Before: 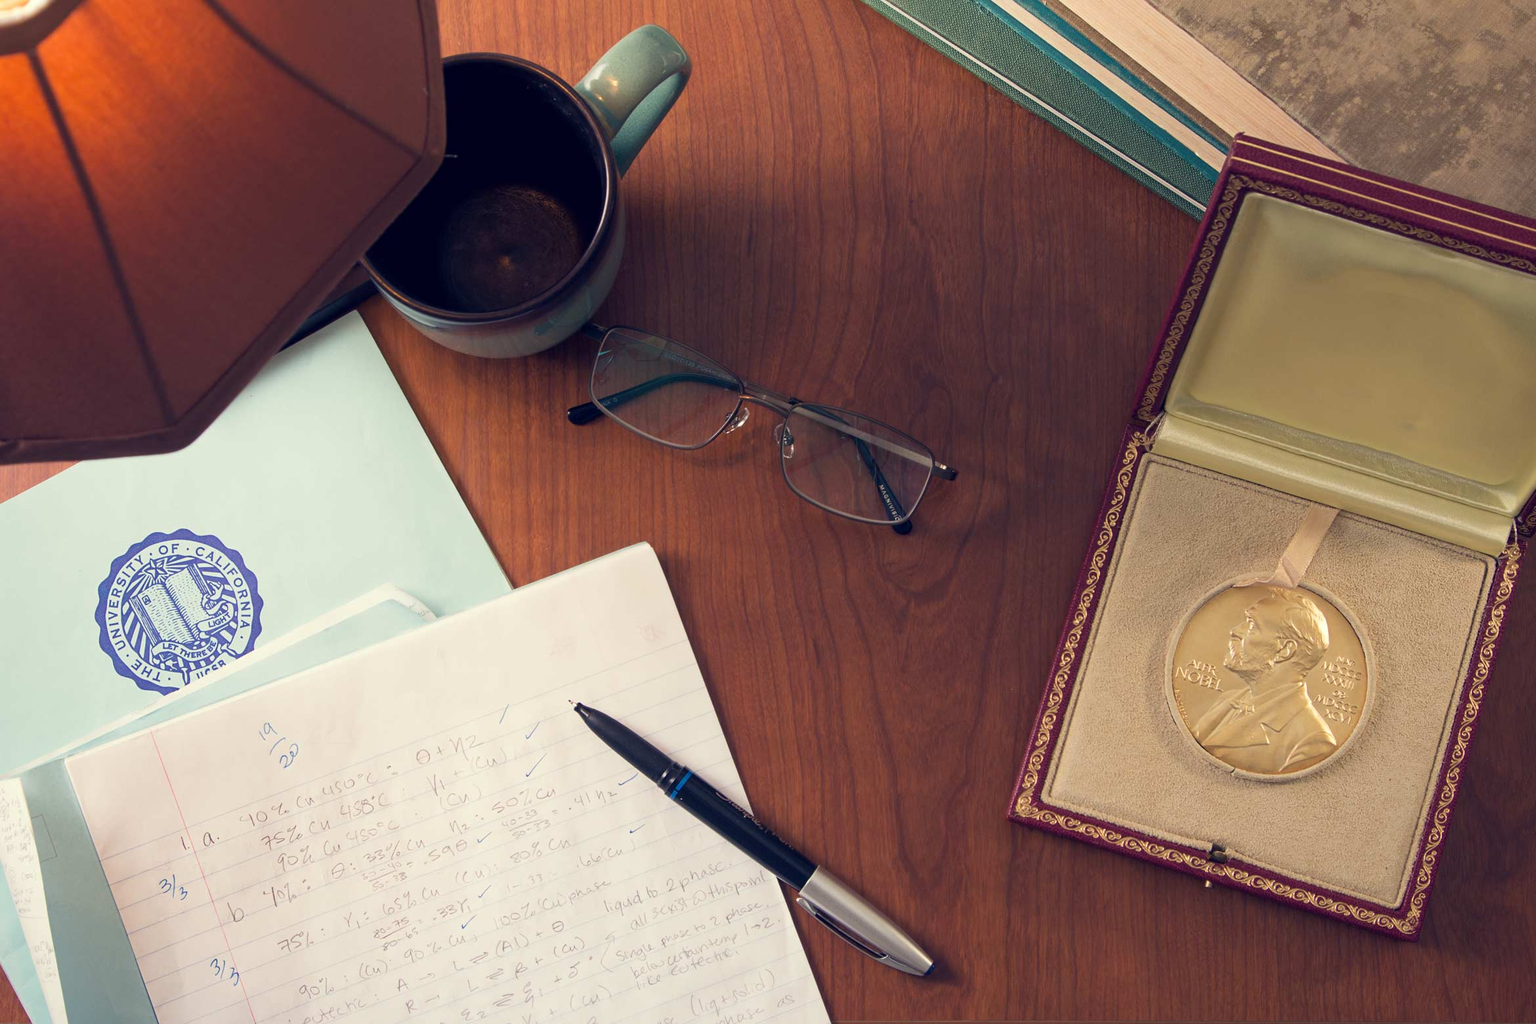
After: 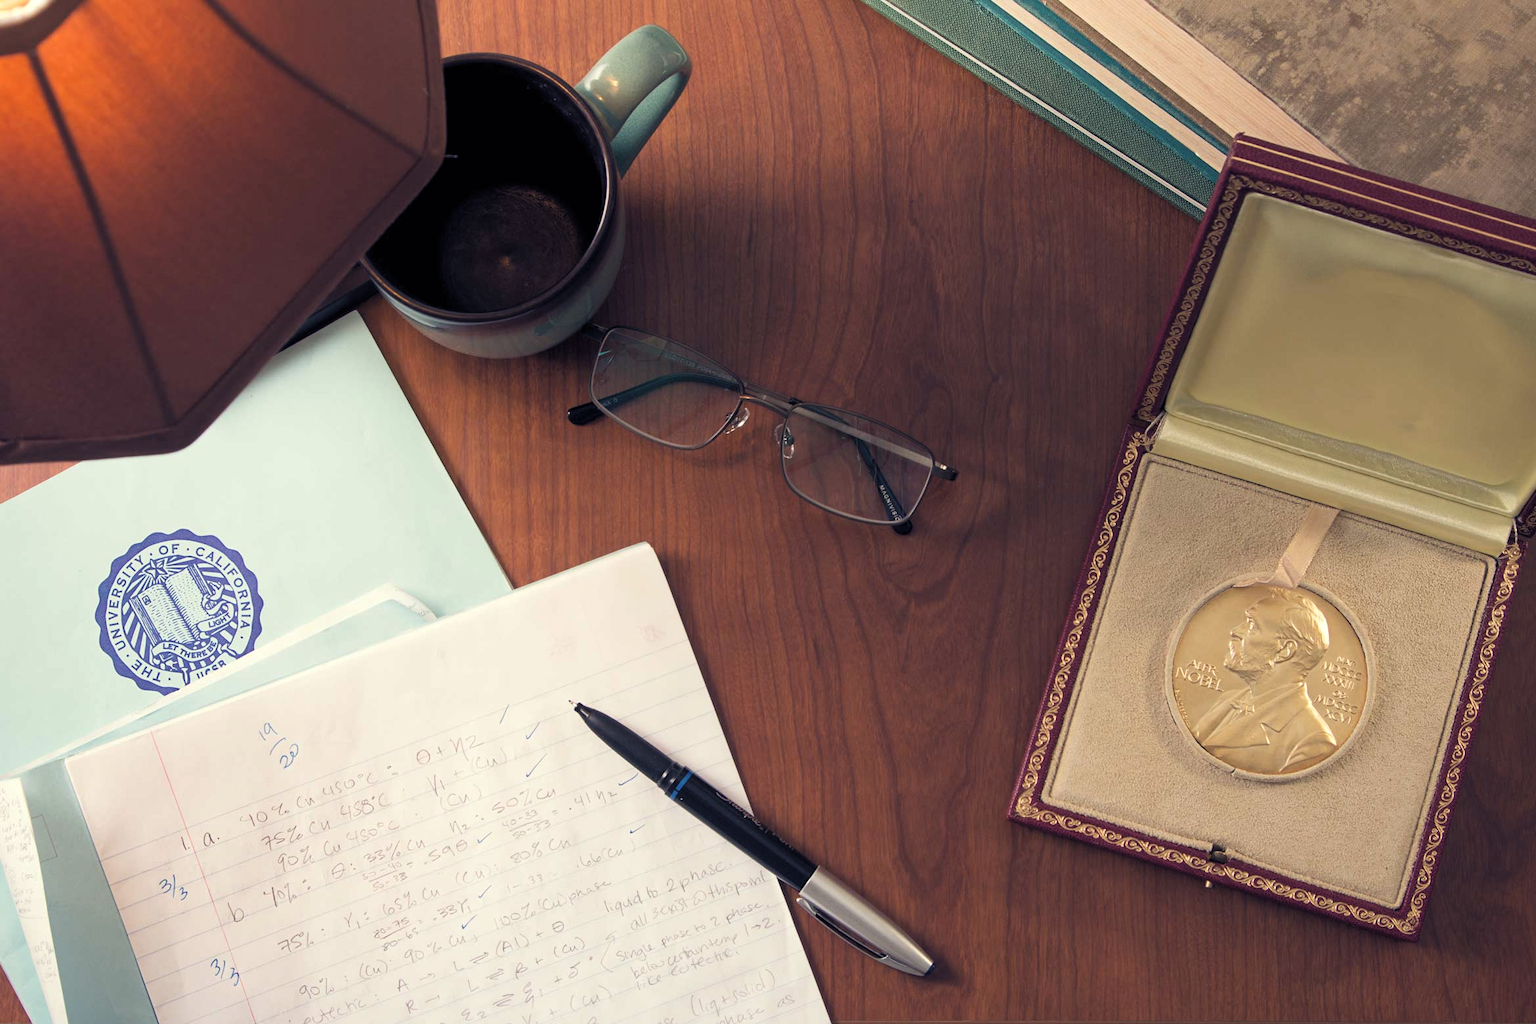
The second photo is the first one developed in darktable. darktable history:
contrast brightness saturation: contrast -0.1, saturation -0.1
levels: mode automatic, black 0.023%, white 99.97%, levels [0.062, 0.494, 0.925]
white balance: red 1, blue 1
